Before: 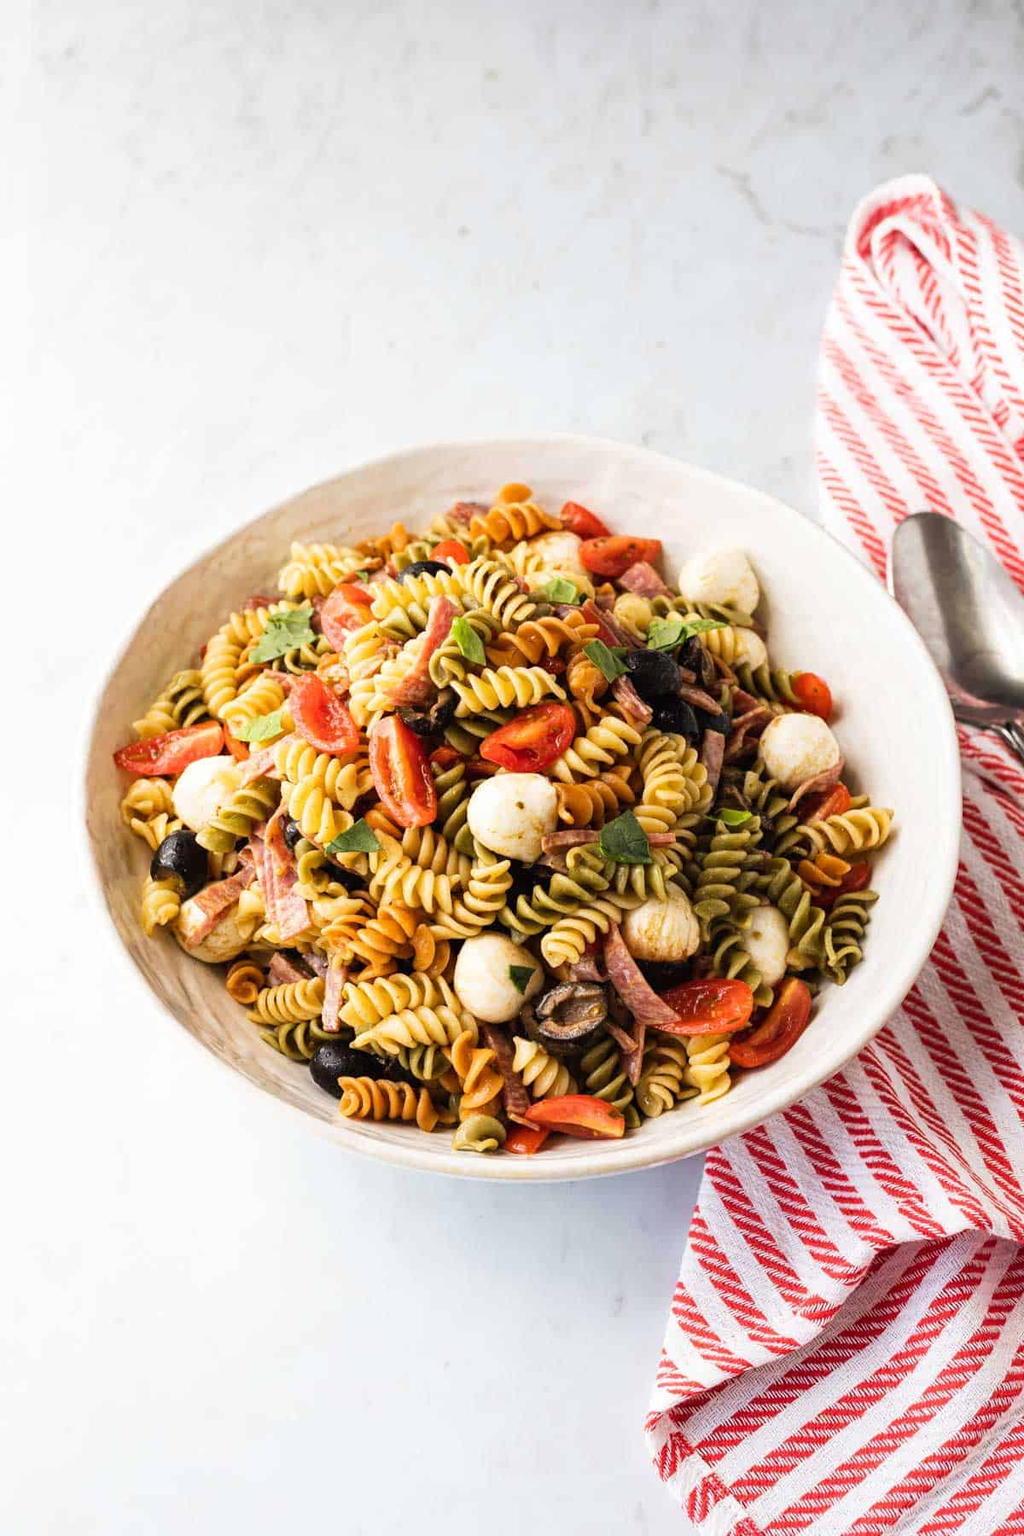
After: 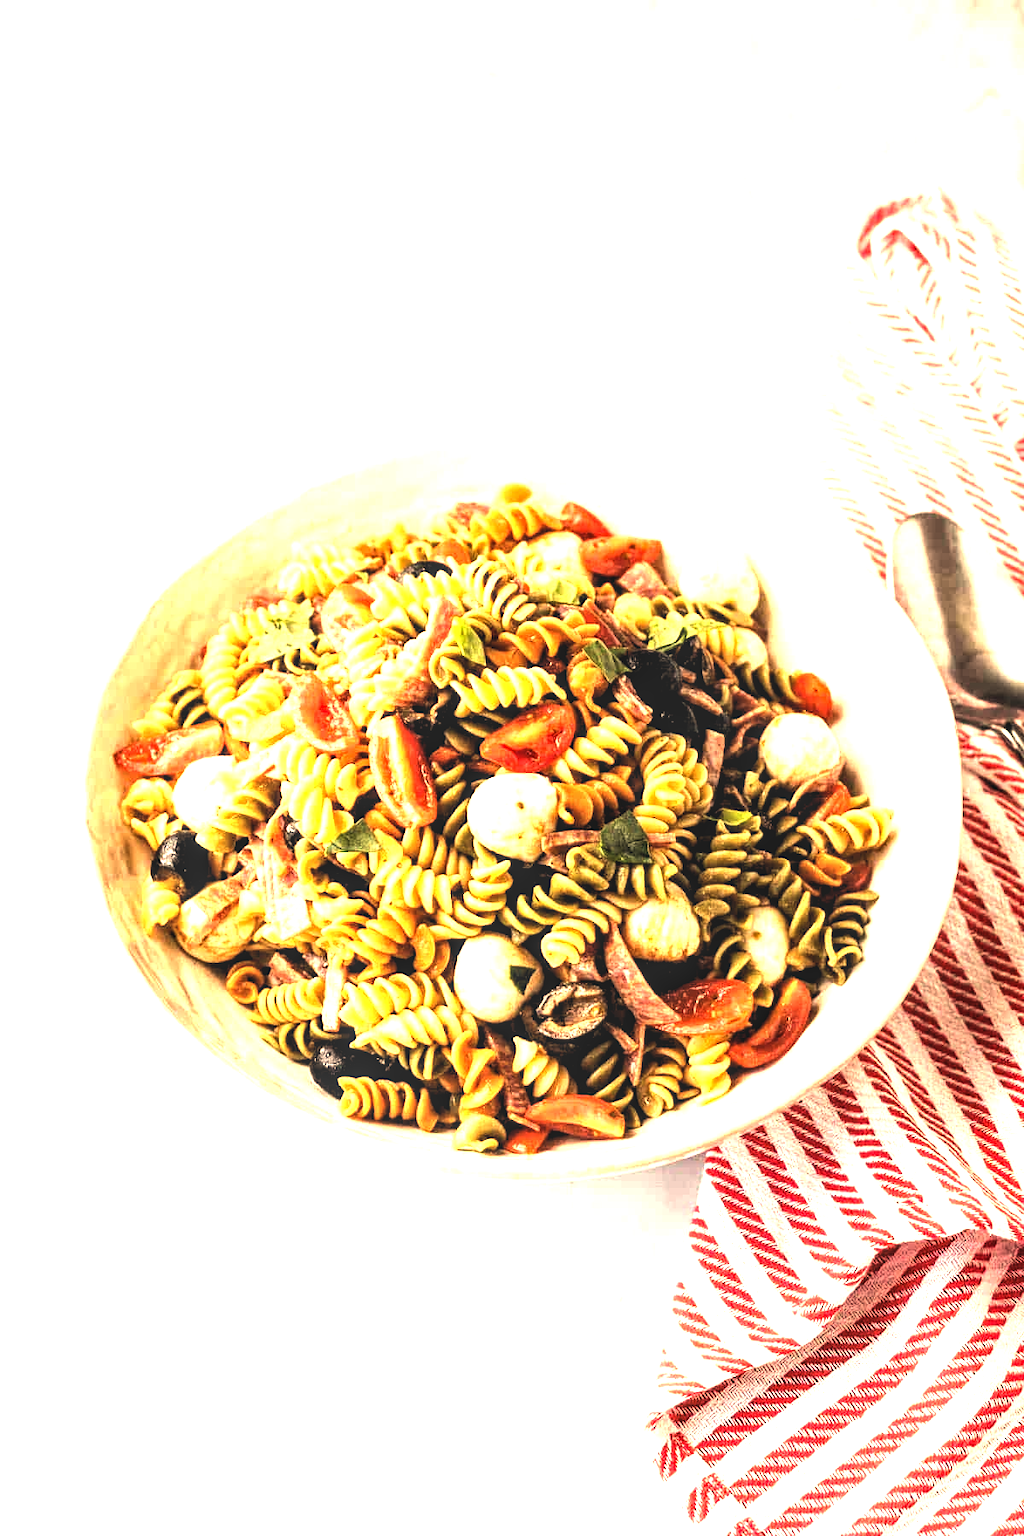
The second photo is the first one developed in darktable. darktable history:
white balance: red 1.138, green 0.996, blue 0.812
local contrast: on, module defaults
tone equalizer: -8 EV -1.08 EV, -7 EV -1.01 EV, -6 EV -0.867 EV, -5 EV -0.578 EV, -3 EV 0.578 EV, -2 EV 0.867 EV, -1 EV 1.01 EV, +0 EV 1.08 EV, edges refinement/feathering 500, mask exposure compensation -1.57 EV, preserve details no
levels: levels [0.055, 0.477, 0.9]
